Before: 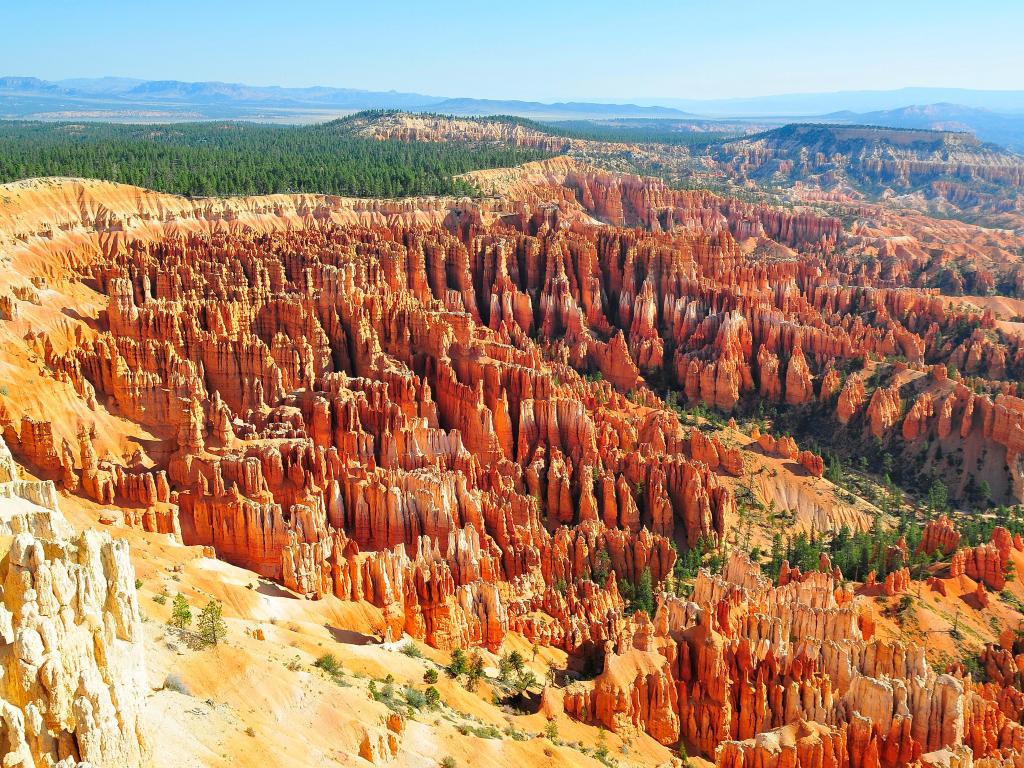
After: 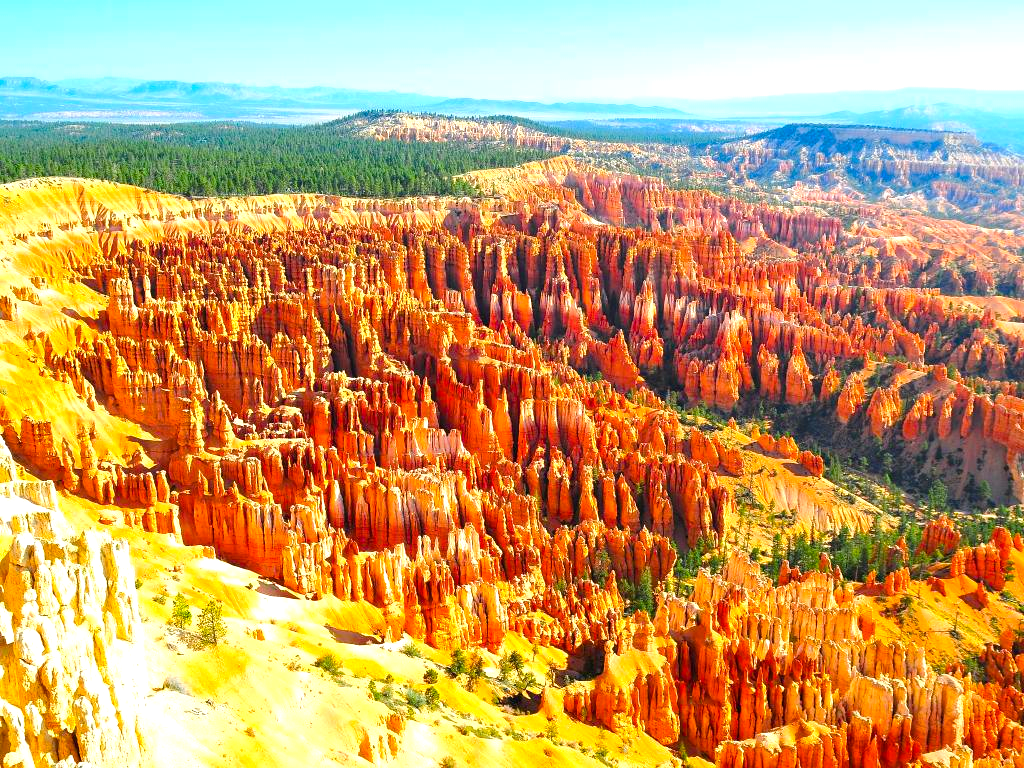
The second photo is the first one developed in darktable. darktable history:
exposure: black level correction 0, exposure 0.7 EV, compensate exposure bias true, compensate highlight preservation false
color balance rgb: perceptual saturation grading › global saturation 34.05%, global vibrance 5.56%
